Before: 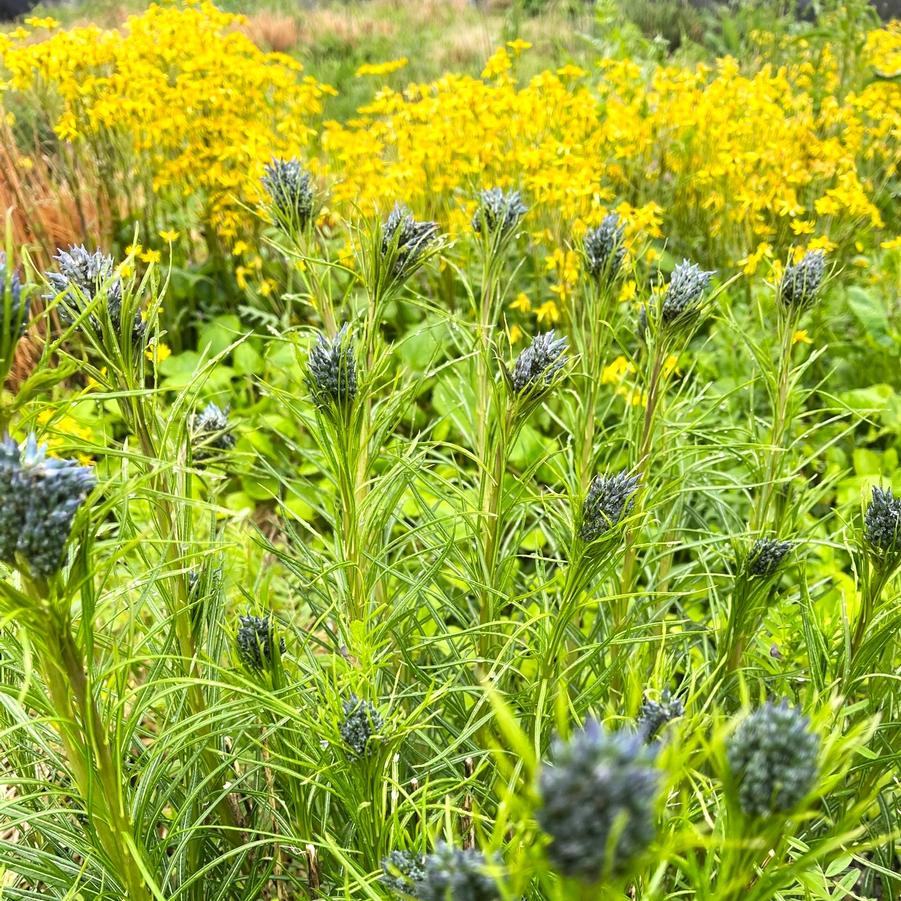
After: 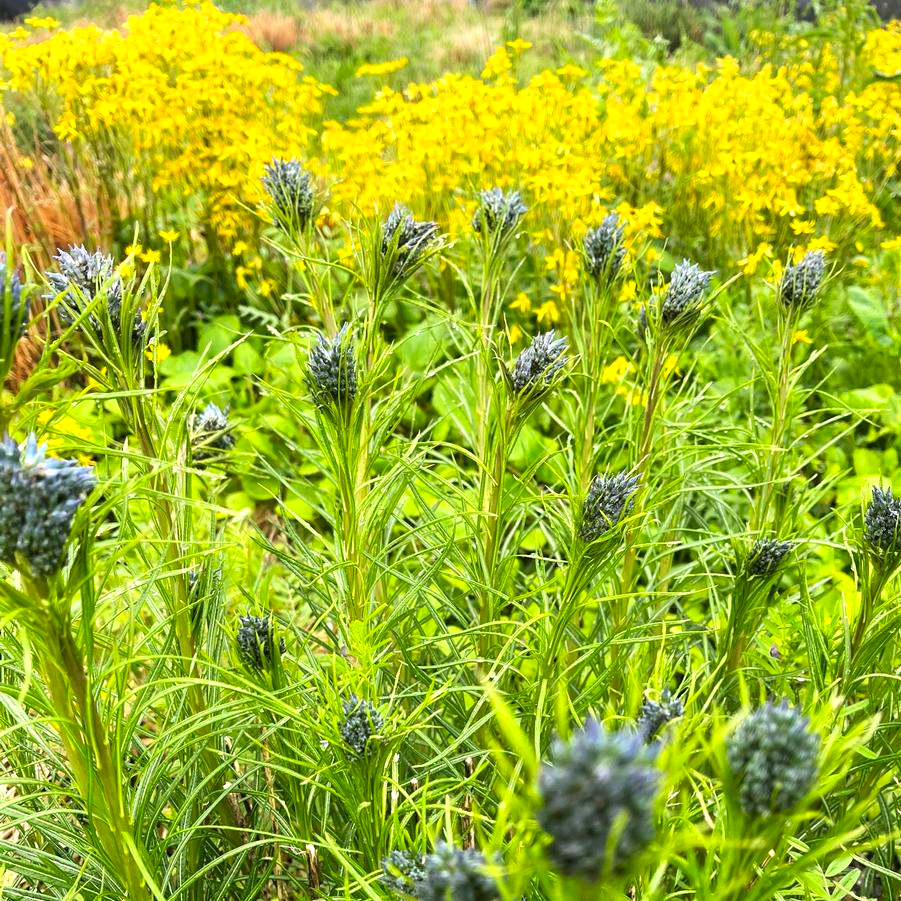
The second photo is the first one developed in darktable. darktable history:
levels: levels [0.016, 0.484, 0.953]
color correction: highlights b* 0.067, saturation 1.13
exposure: compensate exposure bias true, compensate highlight preservation false
